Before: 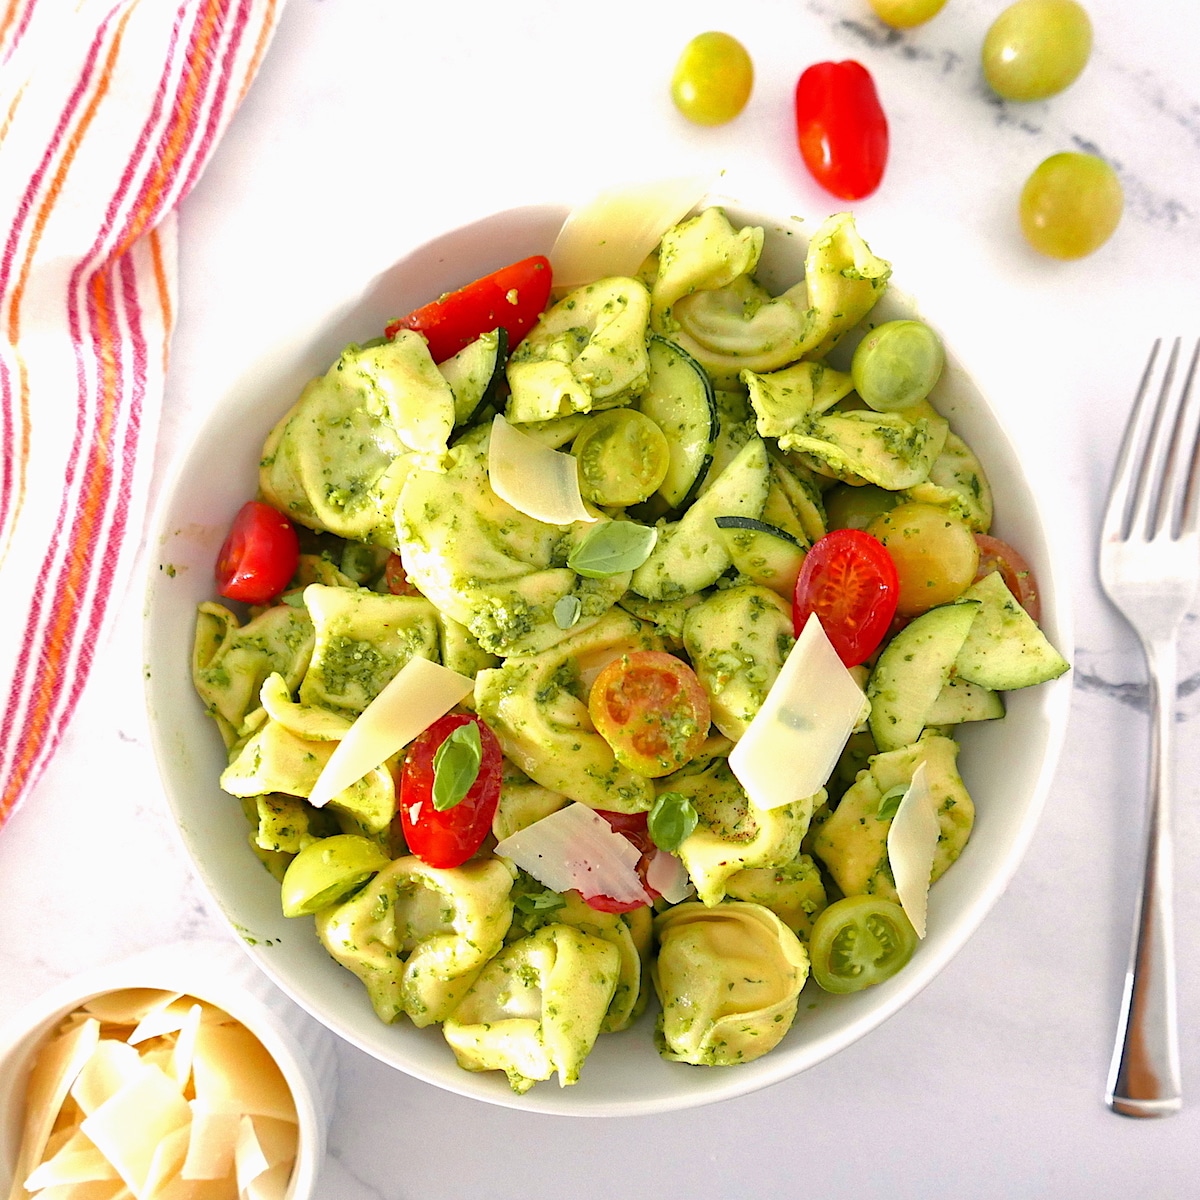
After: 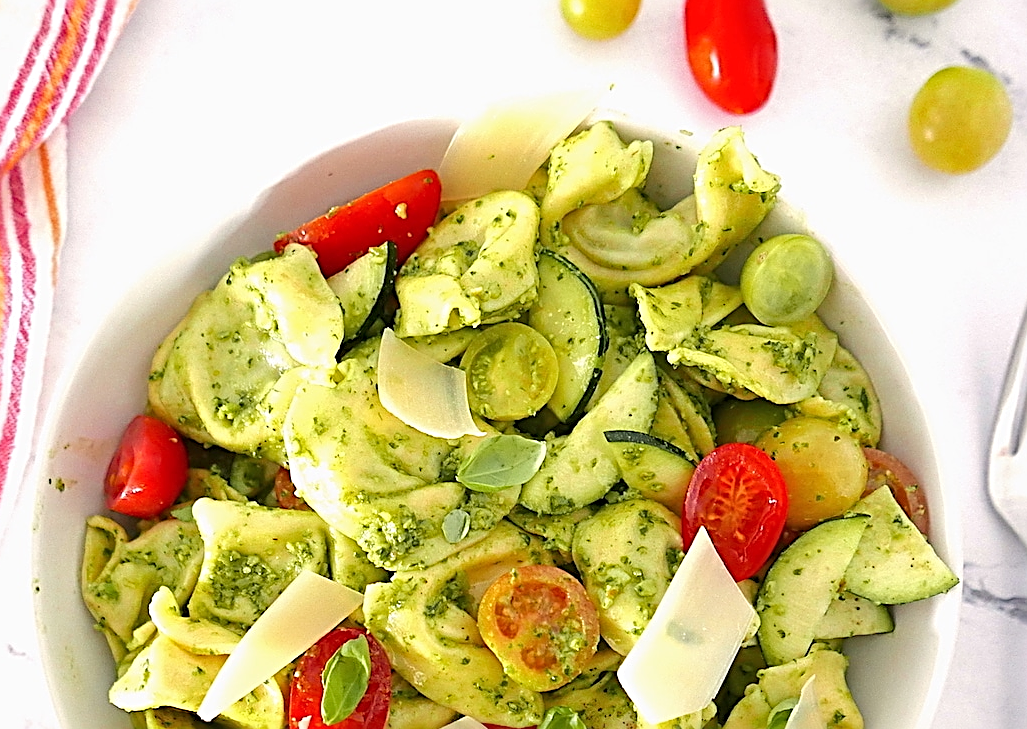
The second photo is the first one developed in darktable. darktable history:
sharpen: radius 3.003, amount 0.757
crop and rotate: left 9.312%, top 7.188%, right 5.038%, bottom 32.056%
base curve: curves: ch0 [(0, 0) (0.472, 0.508) (1, 1)], preserve colors none
